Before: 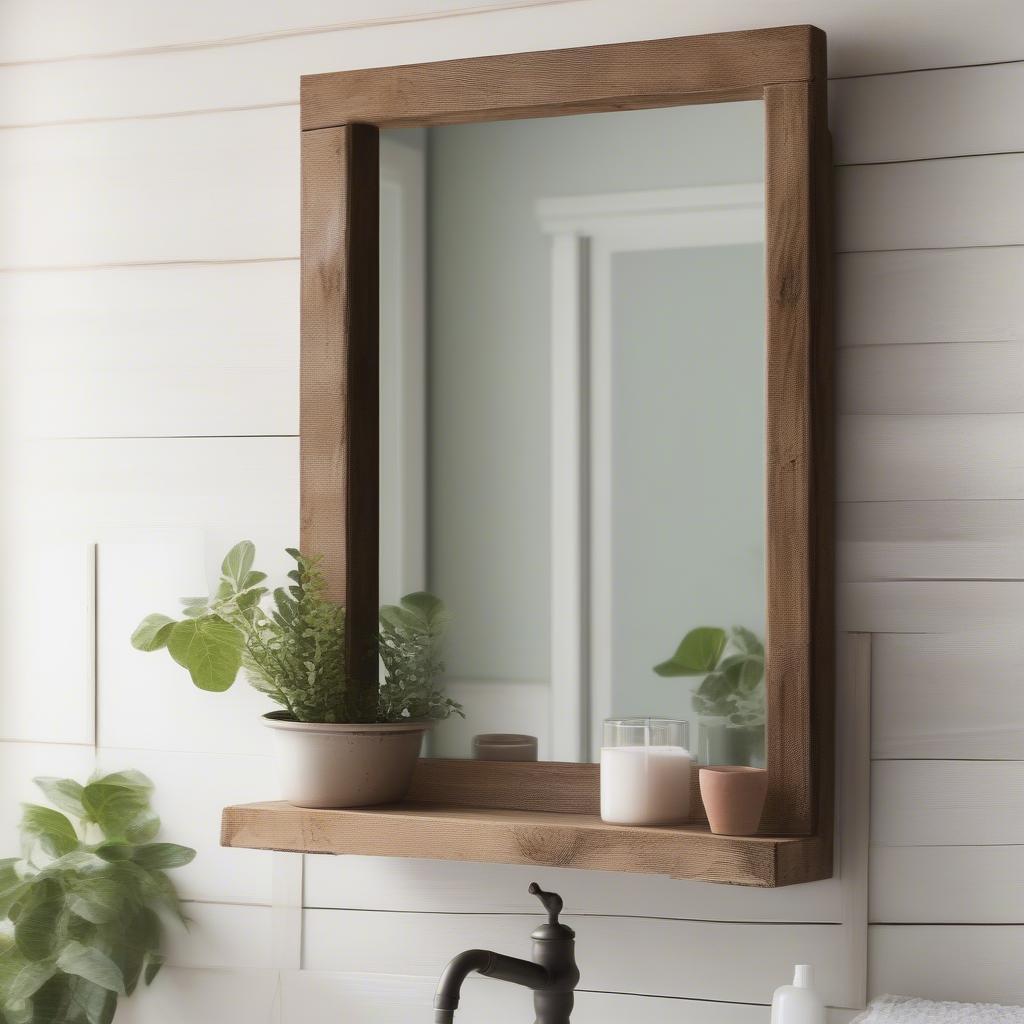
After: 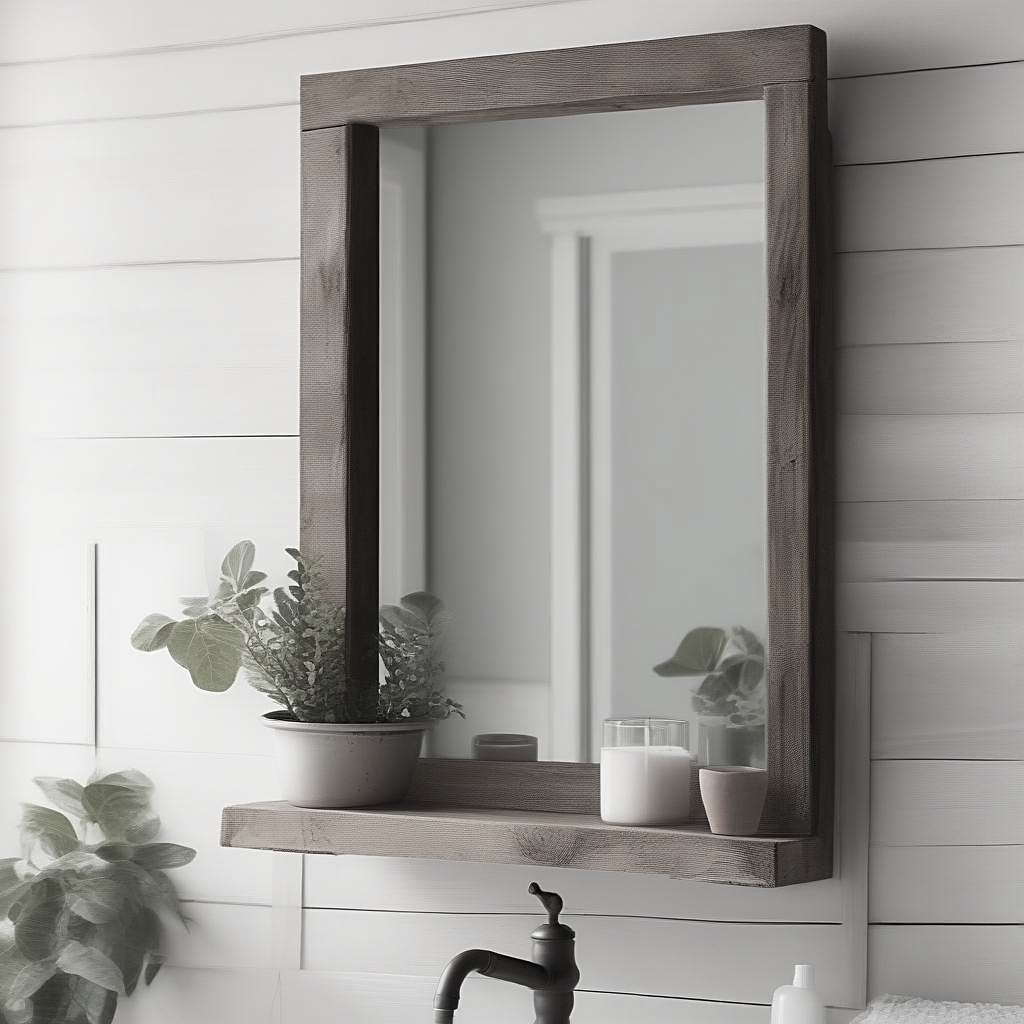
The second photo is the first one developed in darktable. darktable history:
color correction: highlights b* 0.033, saturation 0.253
sharpen: on, module defaults
